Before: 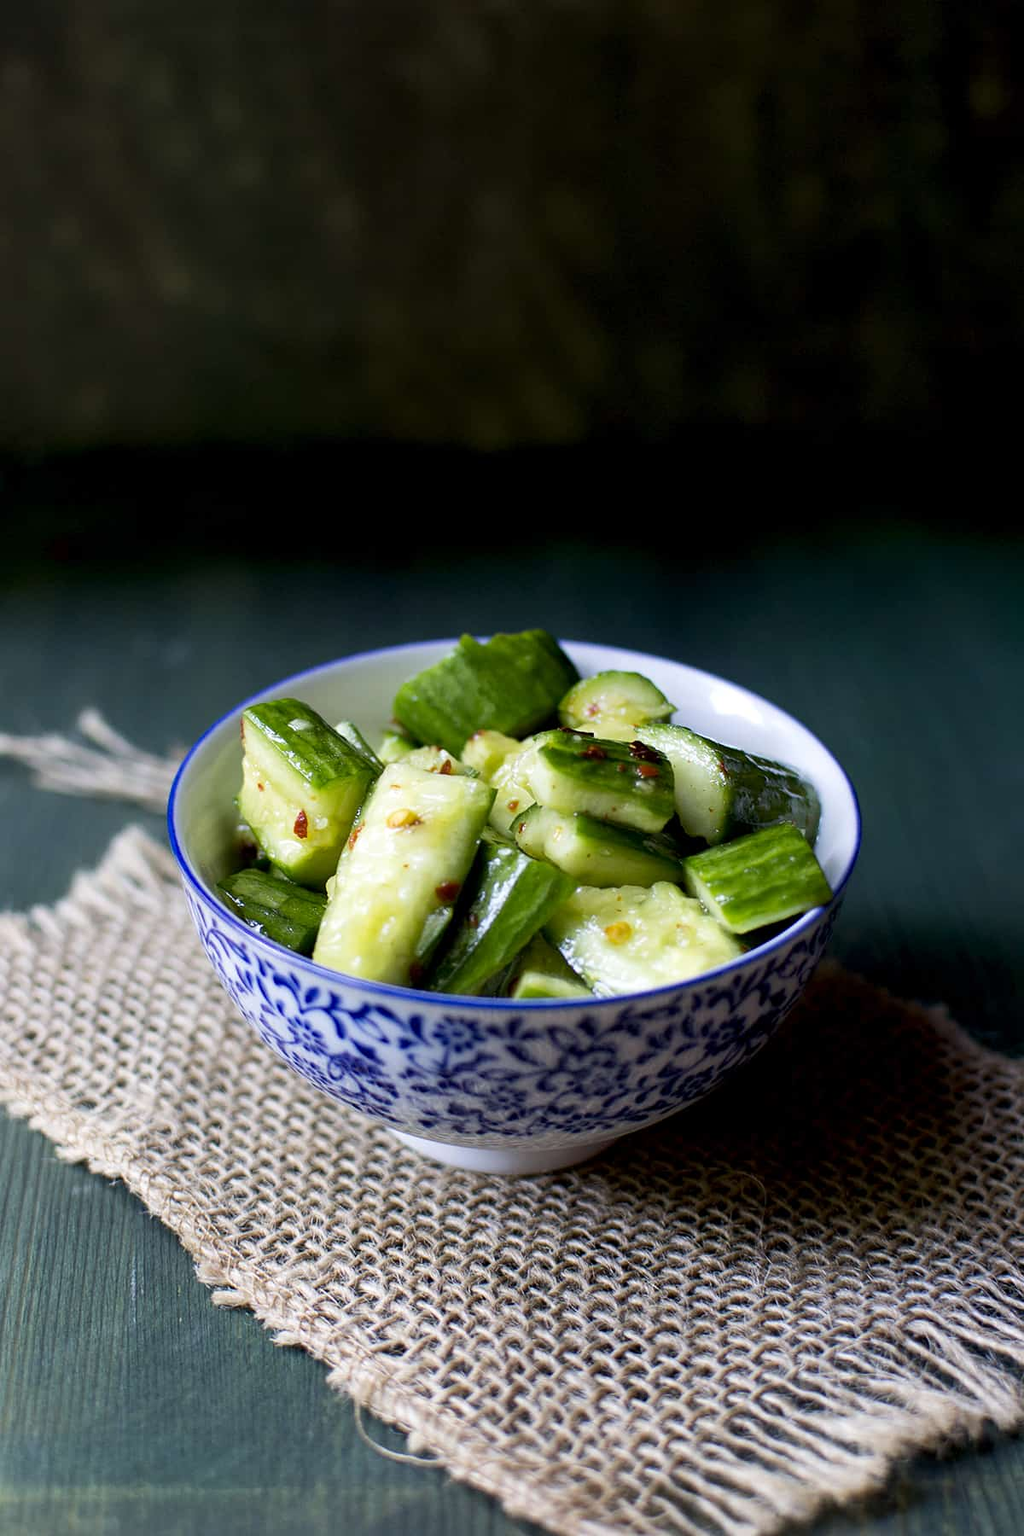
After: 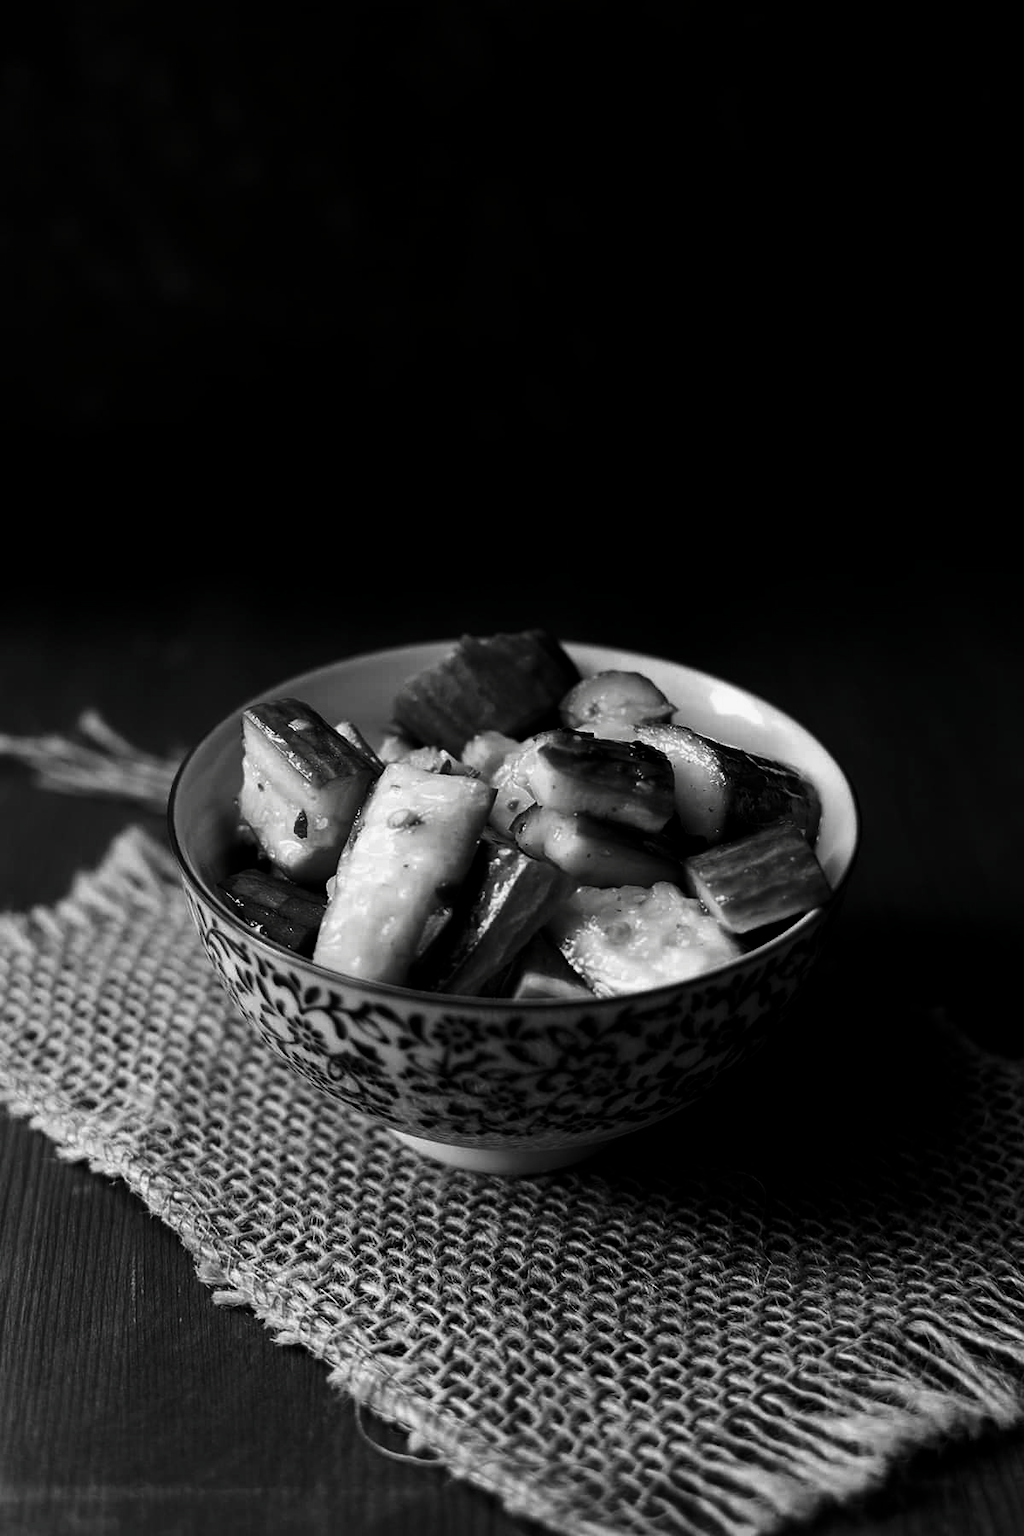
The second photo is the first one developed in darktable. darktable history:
contrast brightness saturation: contrast -0.027, brightness -0.589, saturation -0.994
